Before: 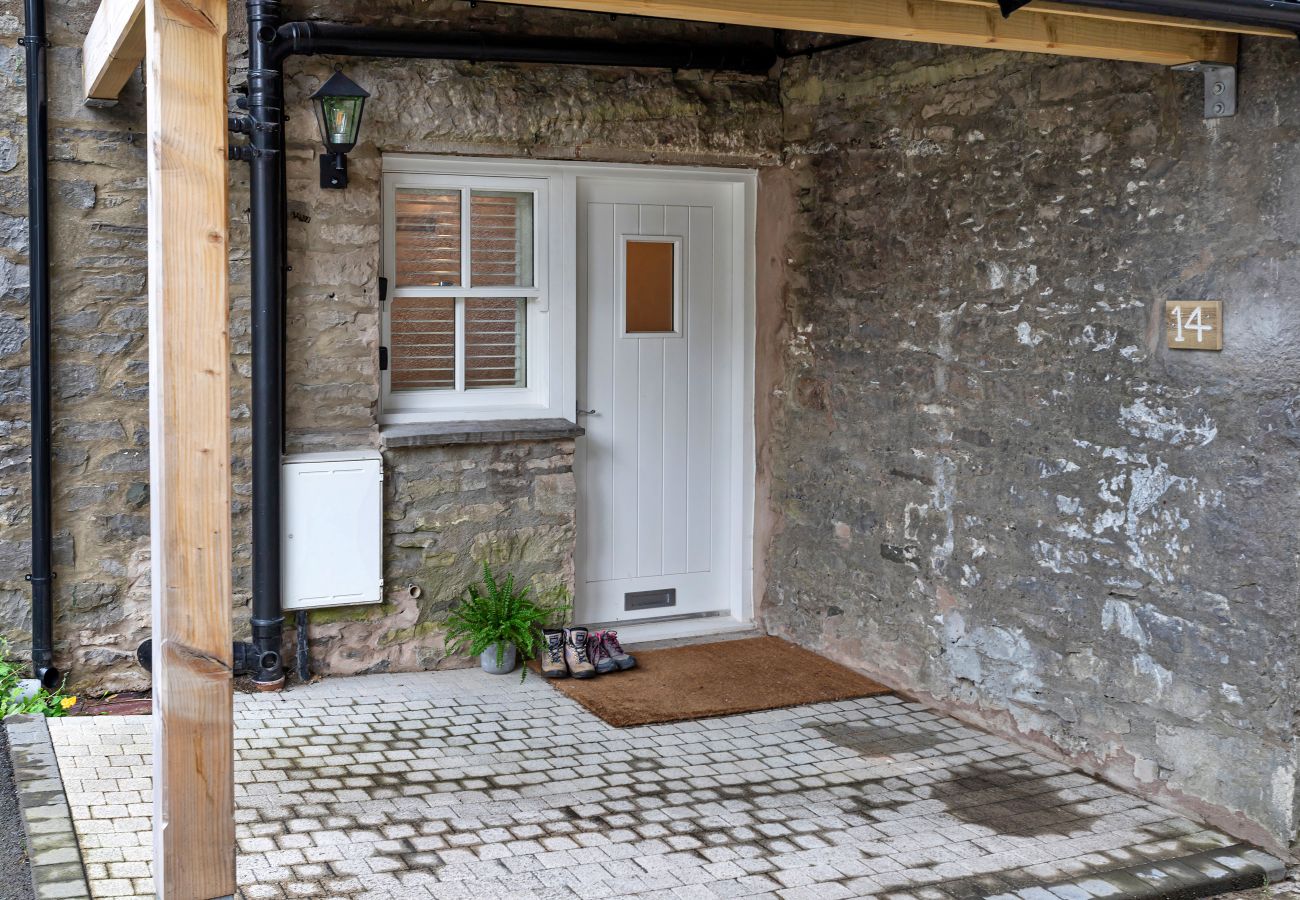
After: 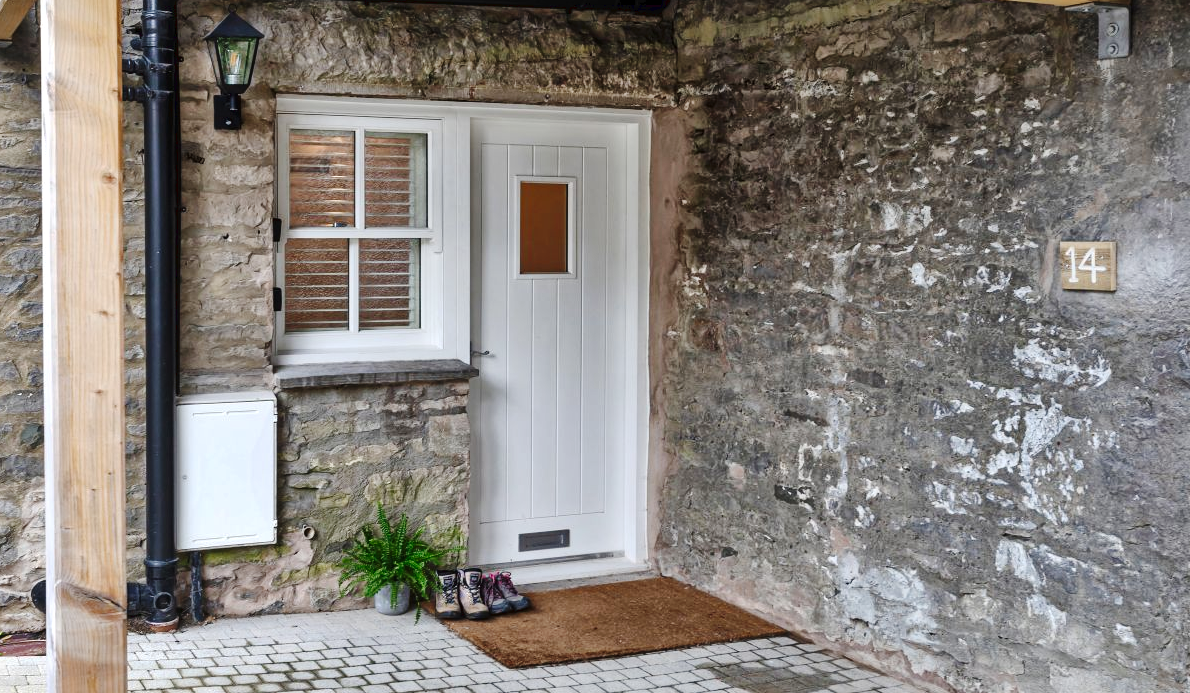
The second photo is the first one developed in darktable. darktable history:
crop: left 8.155%, top 6.611%, bottom 15.385%
tone curve: curves: ch0 [(0, 0) (0.003, 0.054) (0.011, 0.058) (0.025, 0.069) (0.044, 0.087) (0.069, 0.1) (0.1, 0.123) (0.136, 0.152) (0.177, 0.183) (0.224, 0.234) (0.277, 0.291) (0.335, 0.367) (0.399, 0.441) (0.468, 0.524) (0.543, 0.6) (0.623, 0.673) (0.709, 0.744) (0.801, 0.812) (0.898, 0.89) (1, 1)], preserve colors none
local contrast: mode bilateral grid, contrast 20, coarseness 50, detail 159%, midtone range 0.2
